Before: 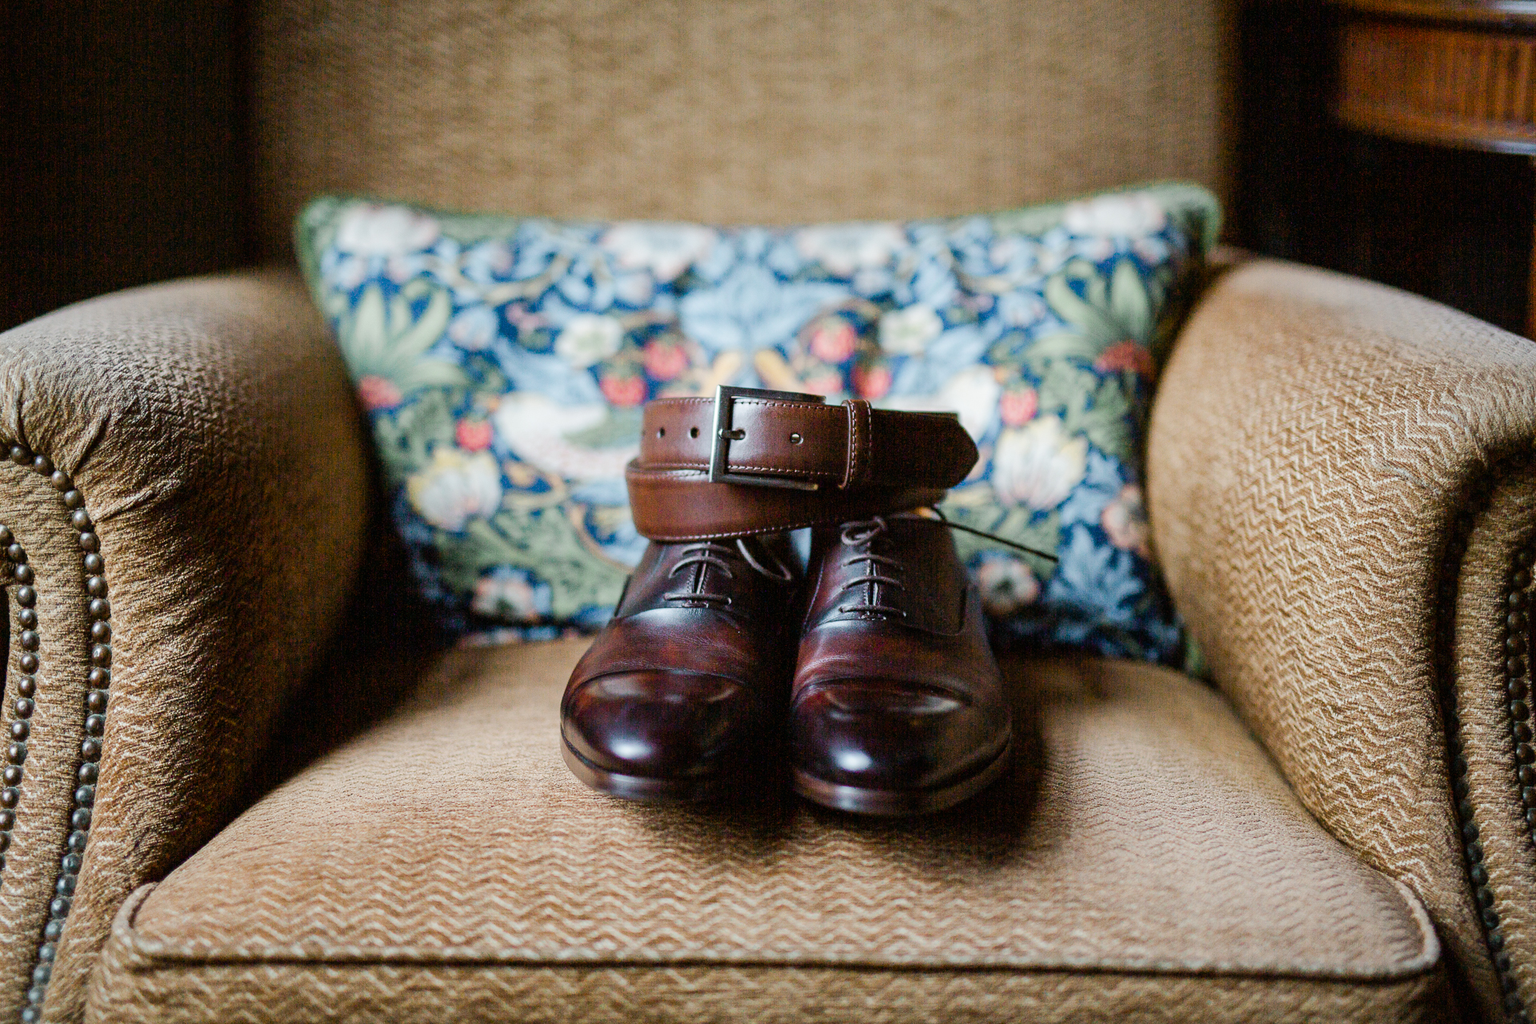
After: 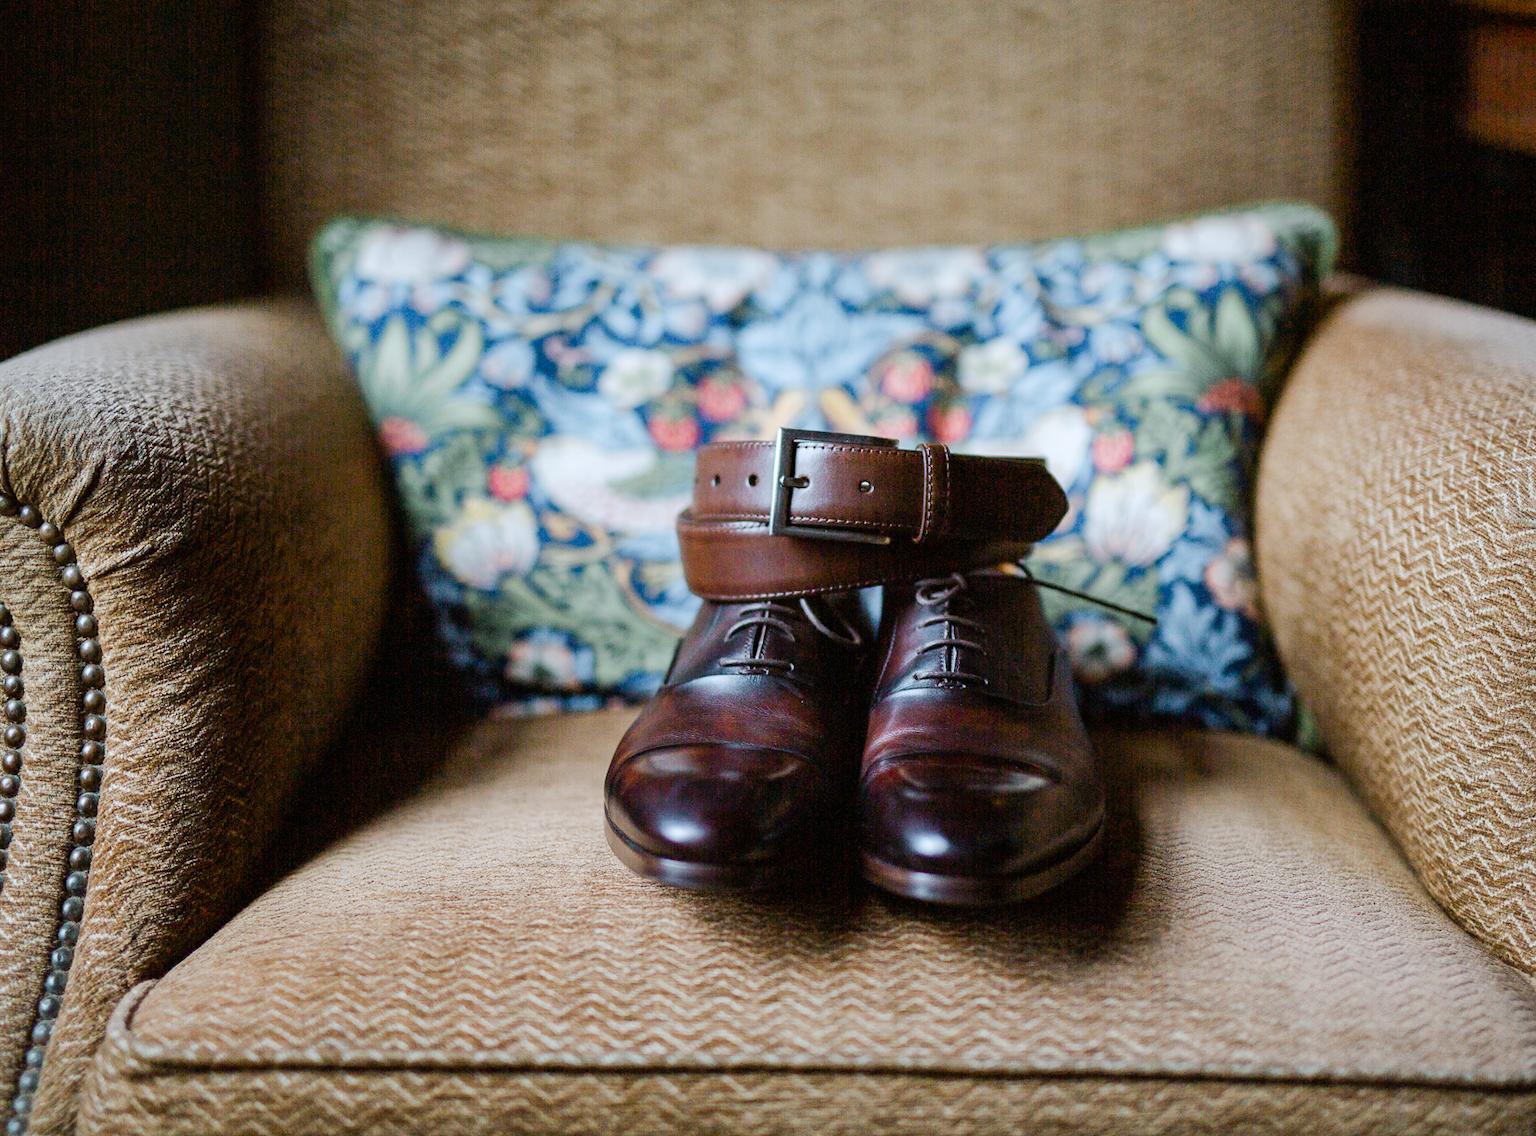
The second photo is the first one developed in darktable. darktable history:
white balance: red 0.976, blue 1.04
crop and rotate: left 1.088%, right 8.807%
